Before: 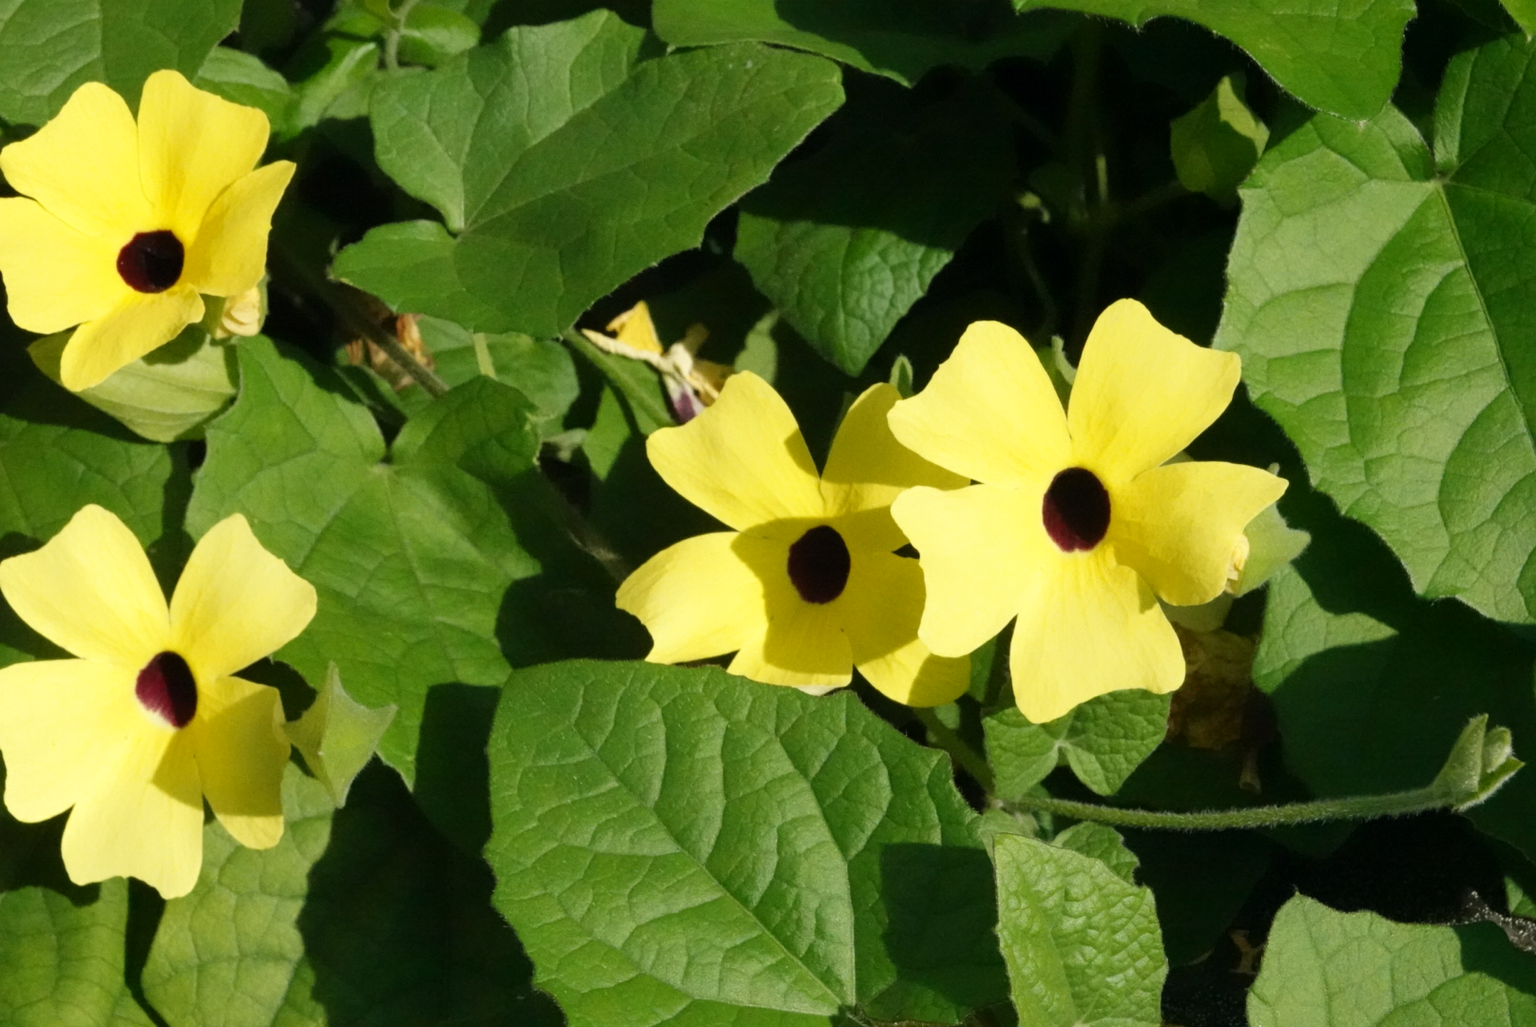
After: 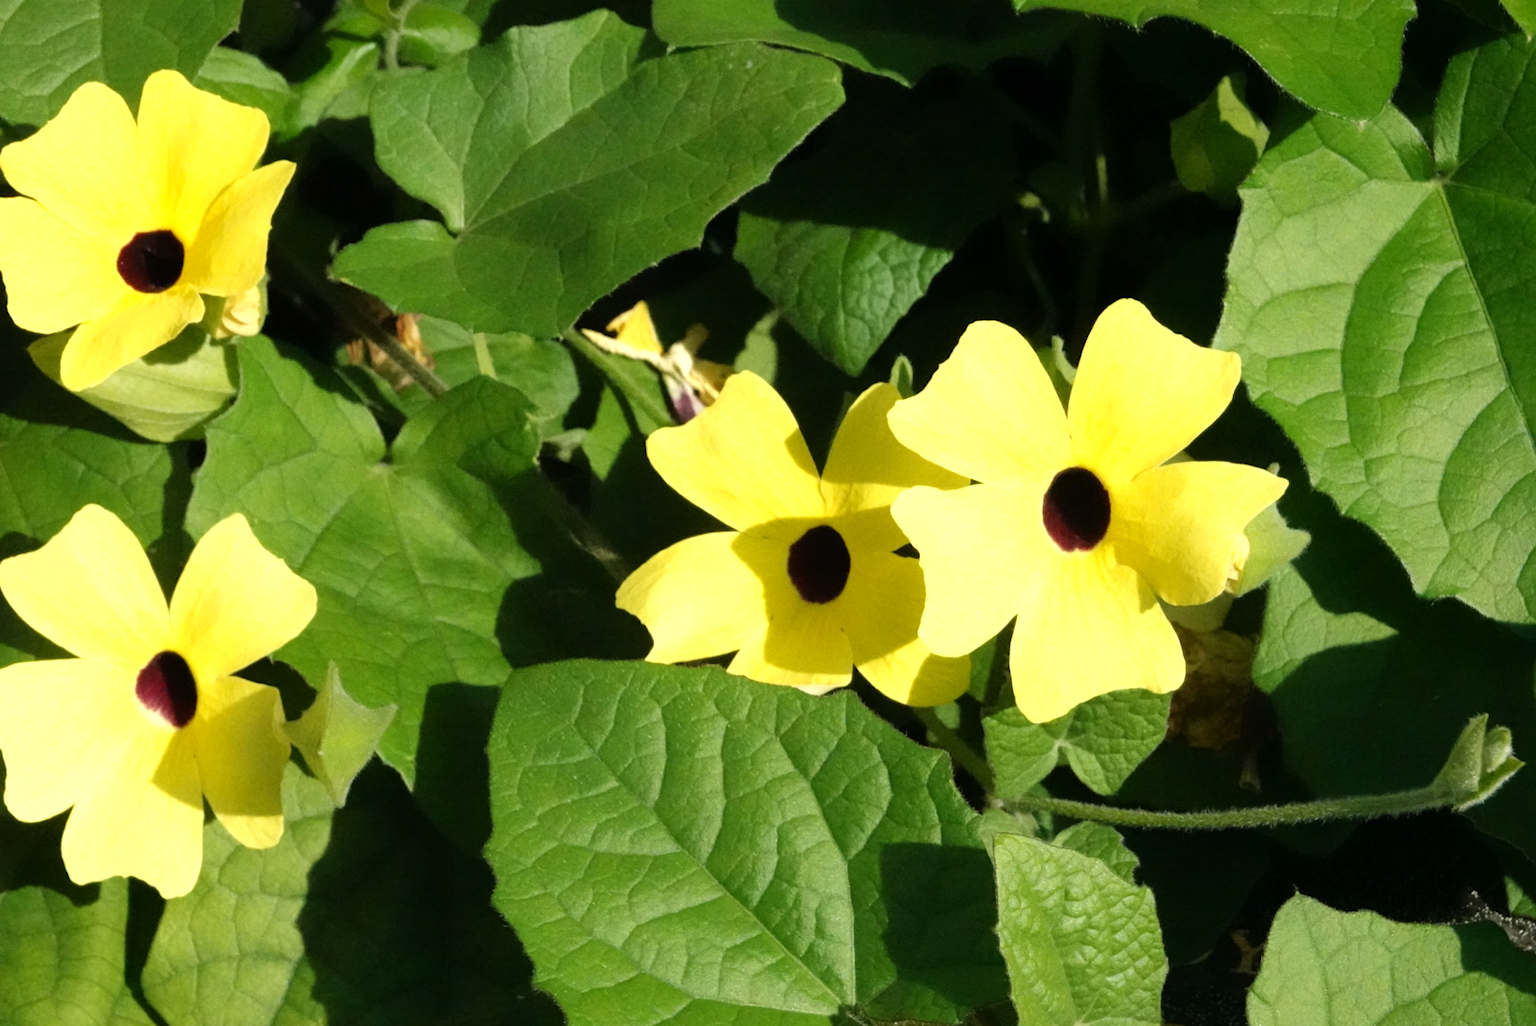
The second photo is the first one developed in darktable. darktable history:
tone equalizer: -8 EV -0.391 EV, -7 EV -0.394 EV, -6 EV -0.366 EV, -5 EV -0.217 EV, -3 EV 0.21 EV, -2 EV 0.324 EV, -1 EV 0.409 EV, +0 EV 0.444 EV
